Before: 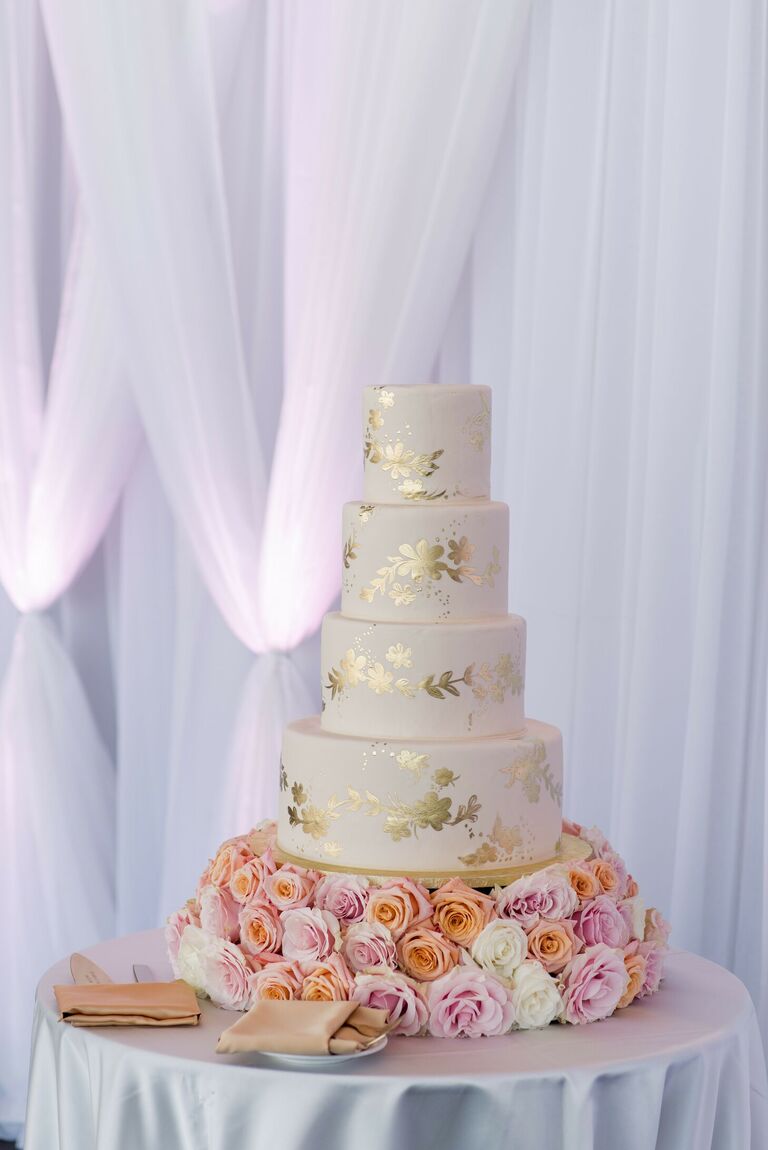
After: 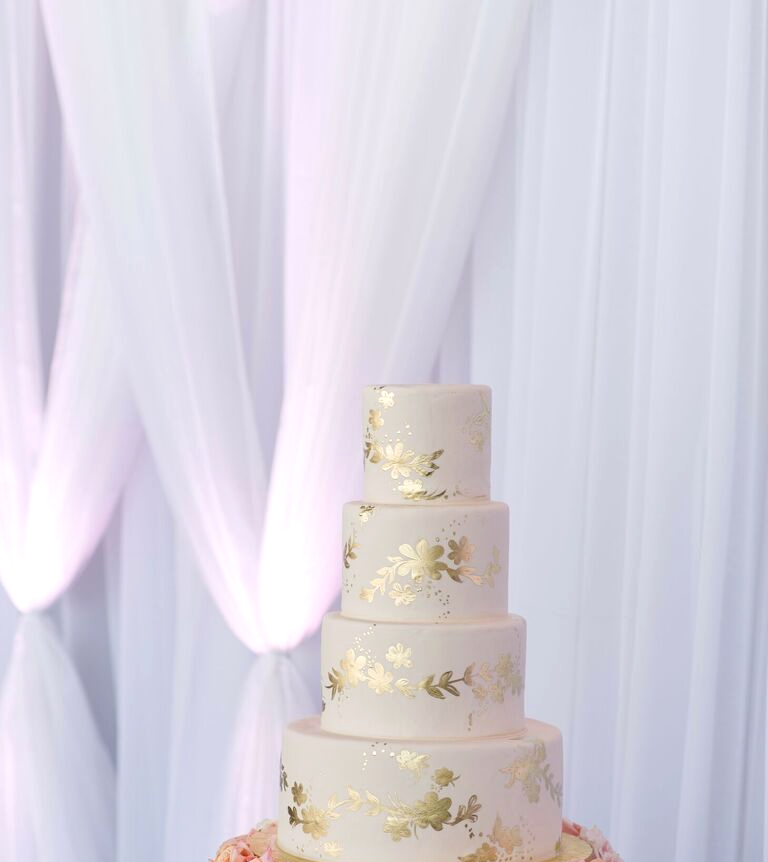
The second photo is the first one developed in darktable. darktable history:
exposure: exposure 0.2 EV, compensate highlight preservation false
crop: bottom 24.988%
